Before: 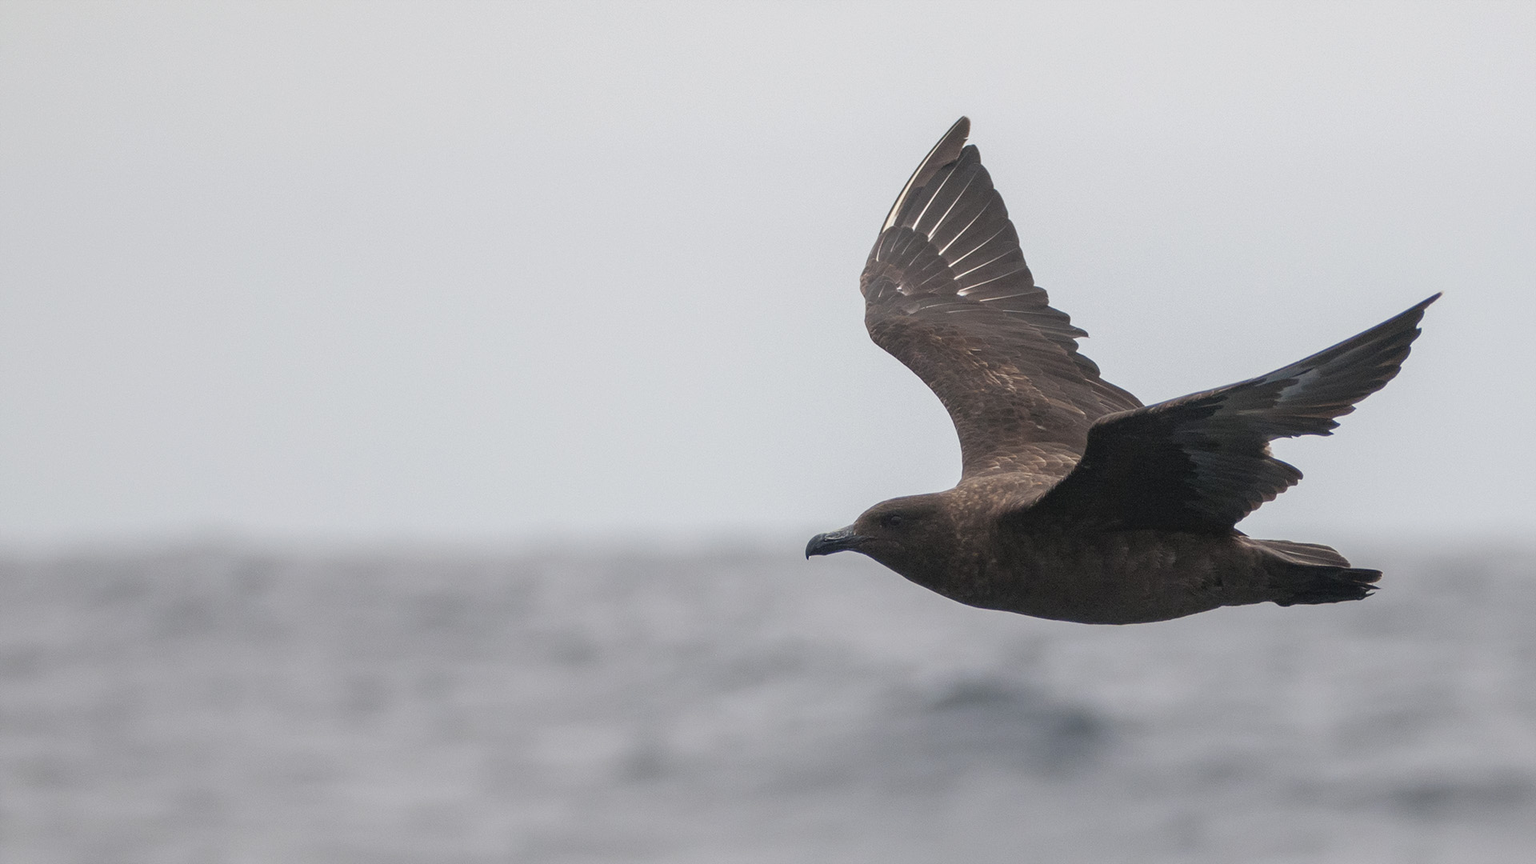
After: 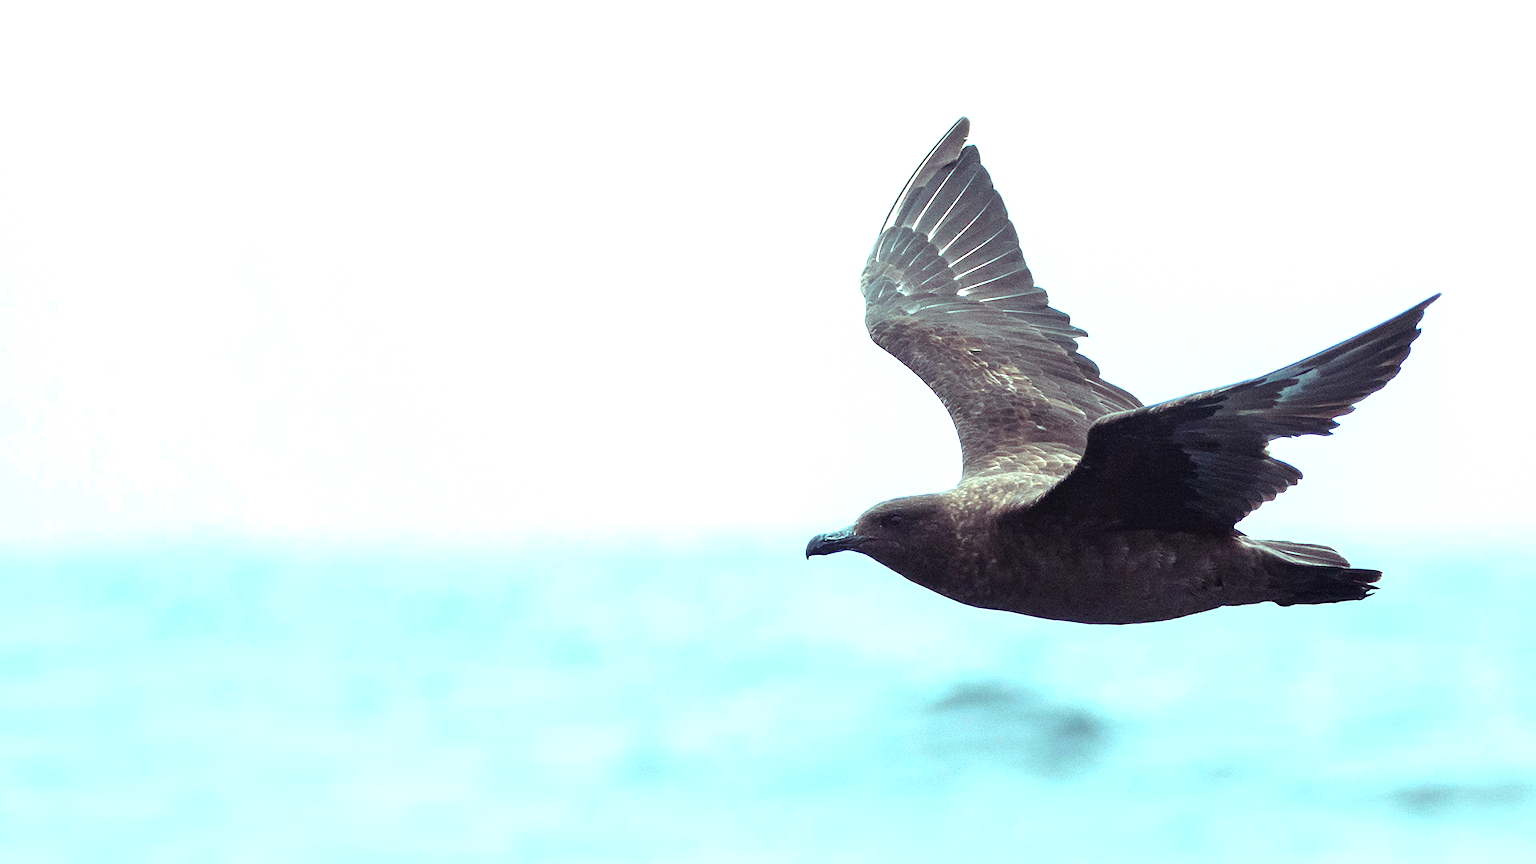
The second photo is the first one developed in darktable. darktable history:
exposure: black level correction 0, exposure 0.693 EV, compensate highlight preservation false
color balance rgb: shadows lift › luminance -21.76%, shadows lift › chroma 8.917%, shadows lift › hue 284.23°, highlights gain › chroma 5.394%, highlights gain › hue 193.75°, perceptual saturation grading › global saturation 25.705%, global vibrance -22.997%
tone equalizer: -8 EV -0.751 EV, -7 EV -0.668 EV, -6 EV -0.583 EV, -5 EV -0.406 EV, -3 EV 0.385 EV, -2 EV 0.6 EV, -1 EV 0.689 EV, +0 EV 0.735 EV, edges refinement/feathering 500, mask exposure compensation -1.57 EV, preserve details no
shadows and highlights: radius 112.99, shadows 50.85, white point adjustment 9.02, highlights -2.89, soften with gaussian
